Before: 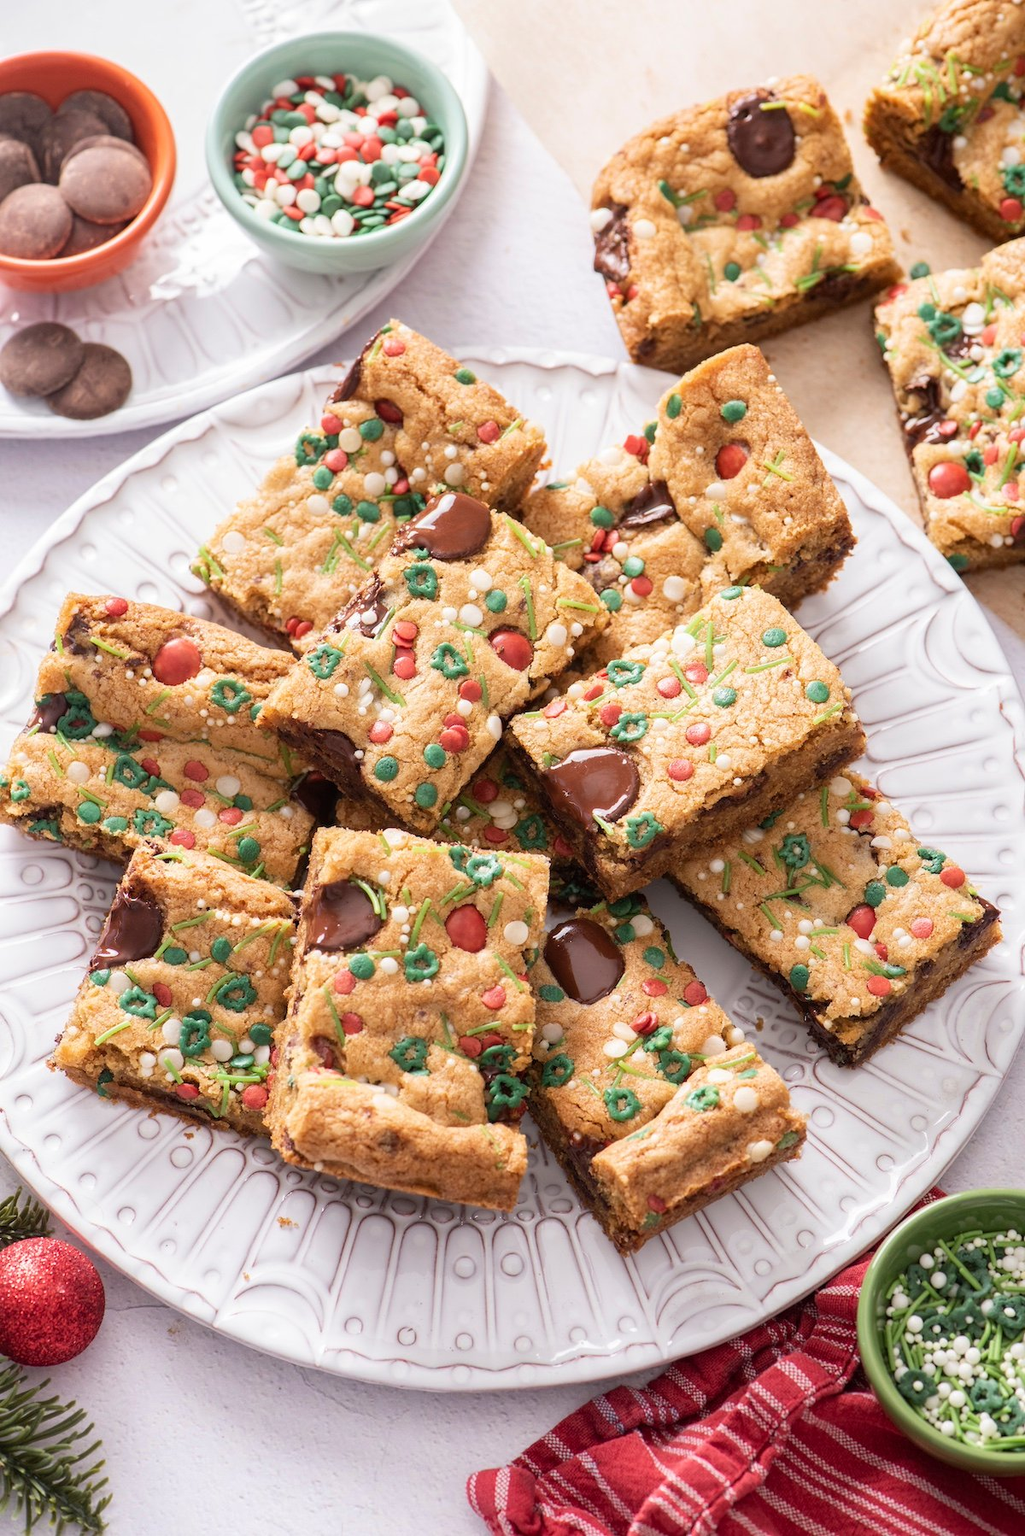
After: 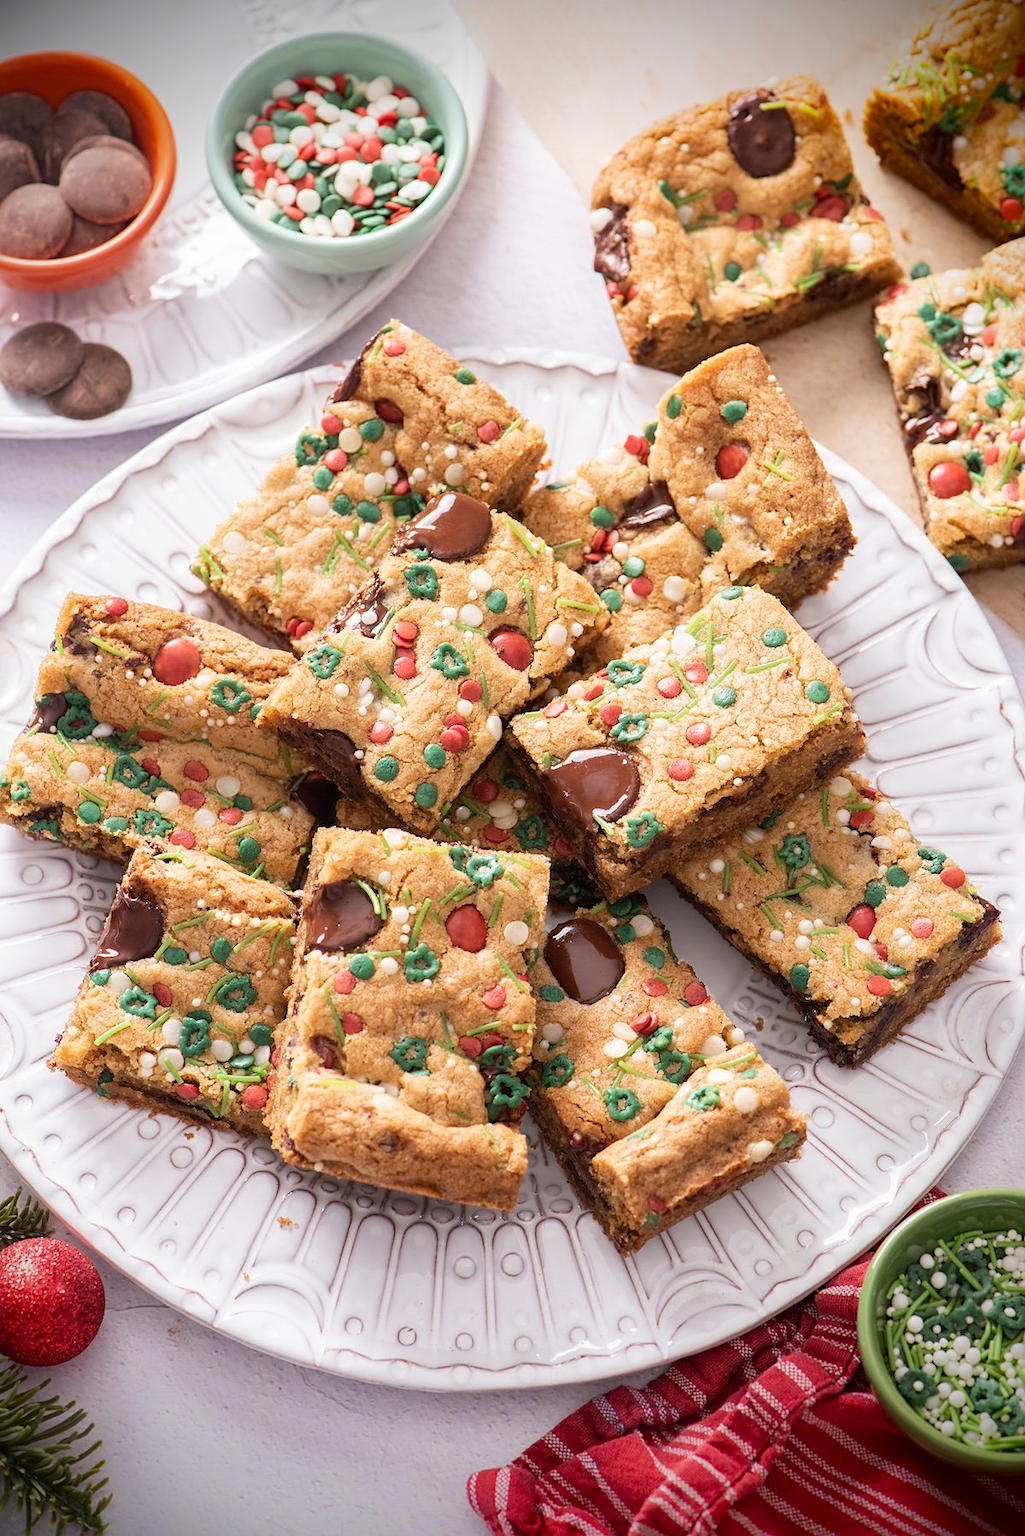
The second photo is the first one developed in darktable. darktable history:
sharpen: amount 0.216
vignetting: fall-off radius 45.71%, brightness -0.982, saturation 0.496
tone equalizer: on, module defaults
